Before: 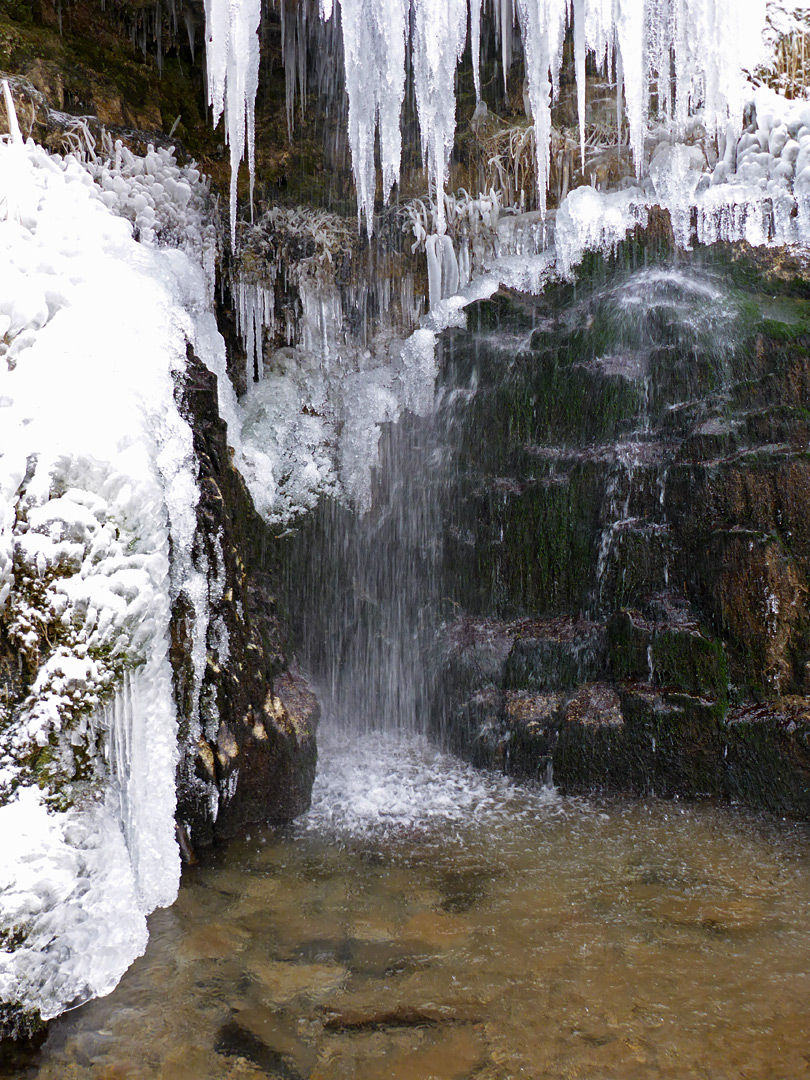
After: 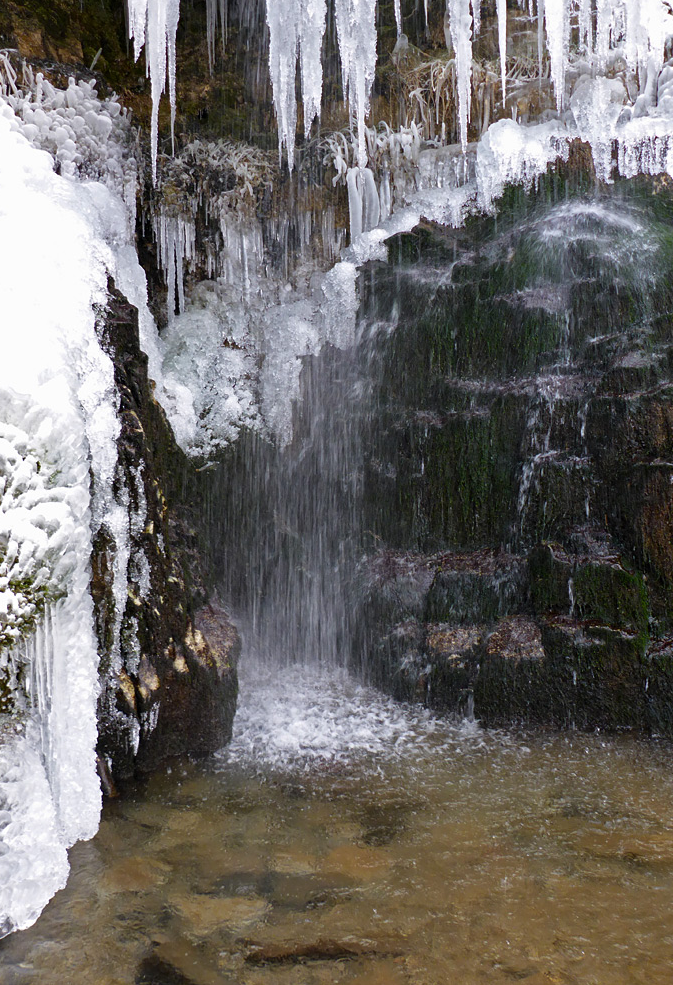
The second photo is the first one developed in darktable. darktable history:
crop: left 9.769%, top 6.229%, right 7.087%, bottom 2.501%
